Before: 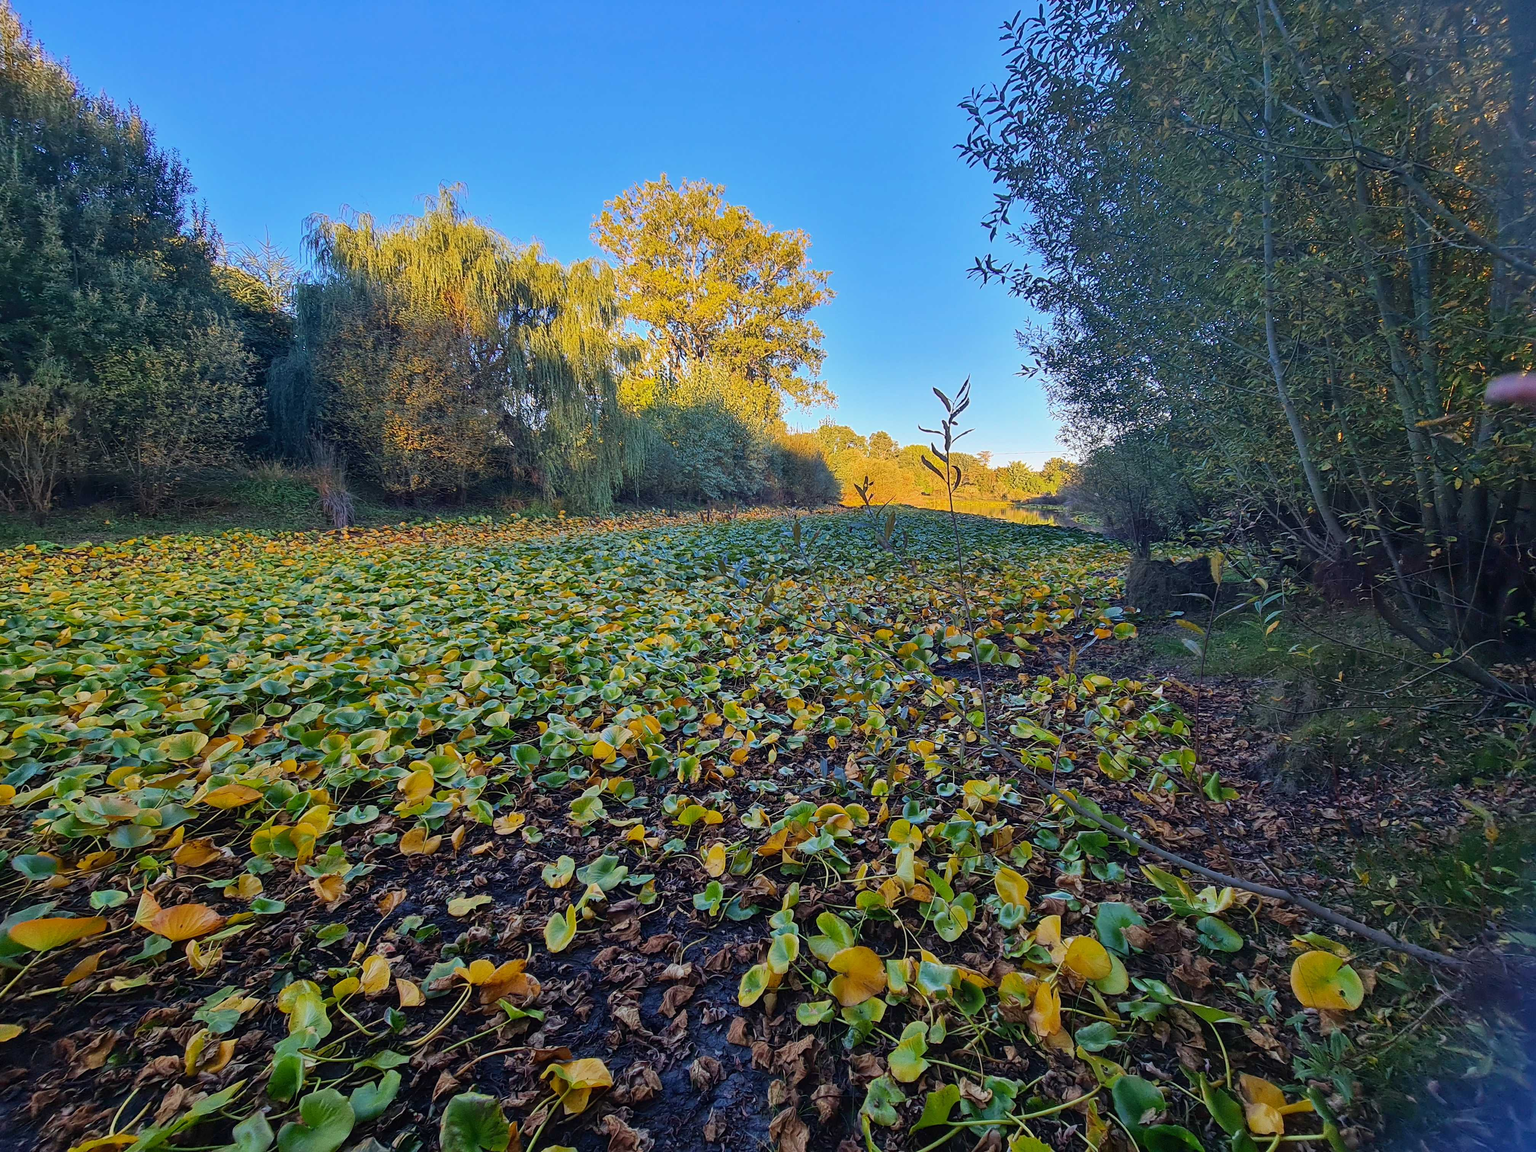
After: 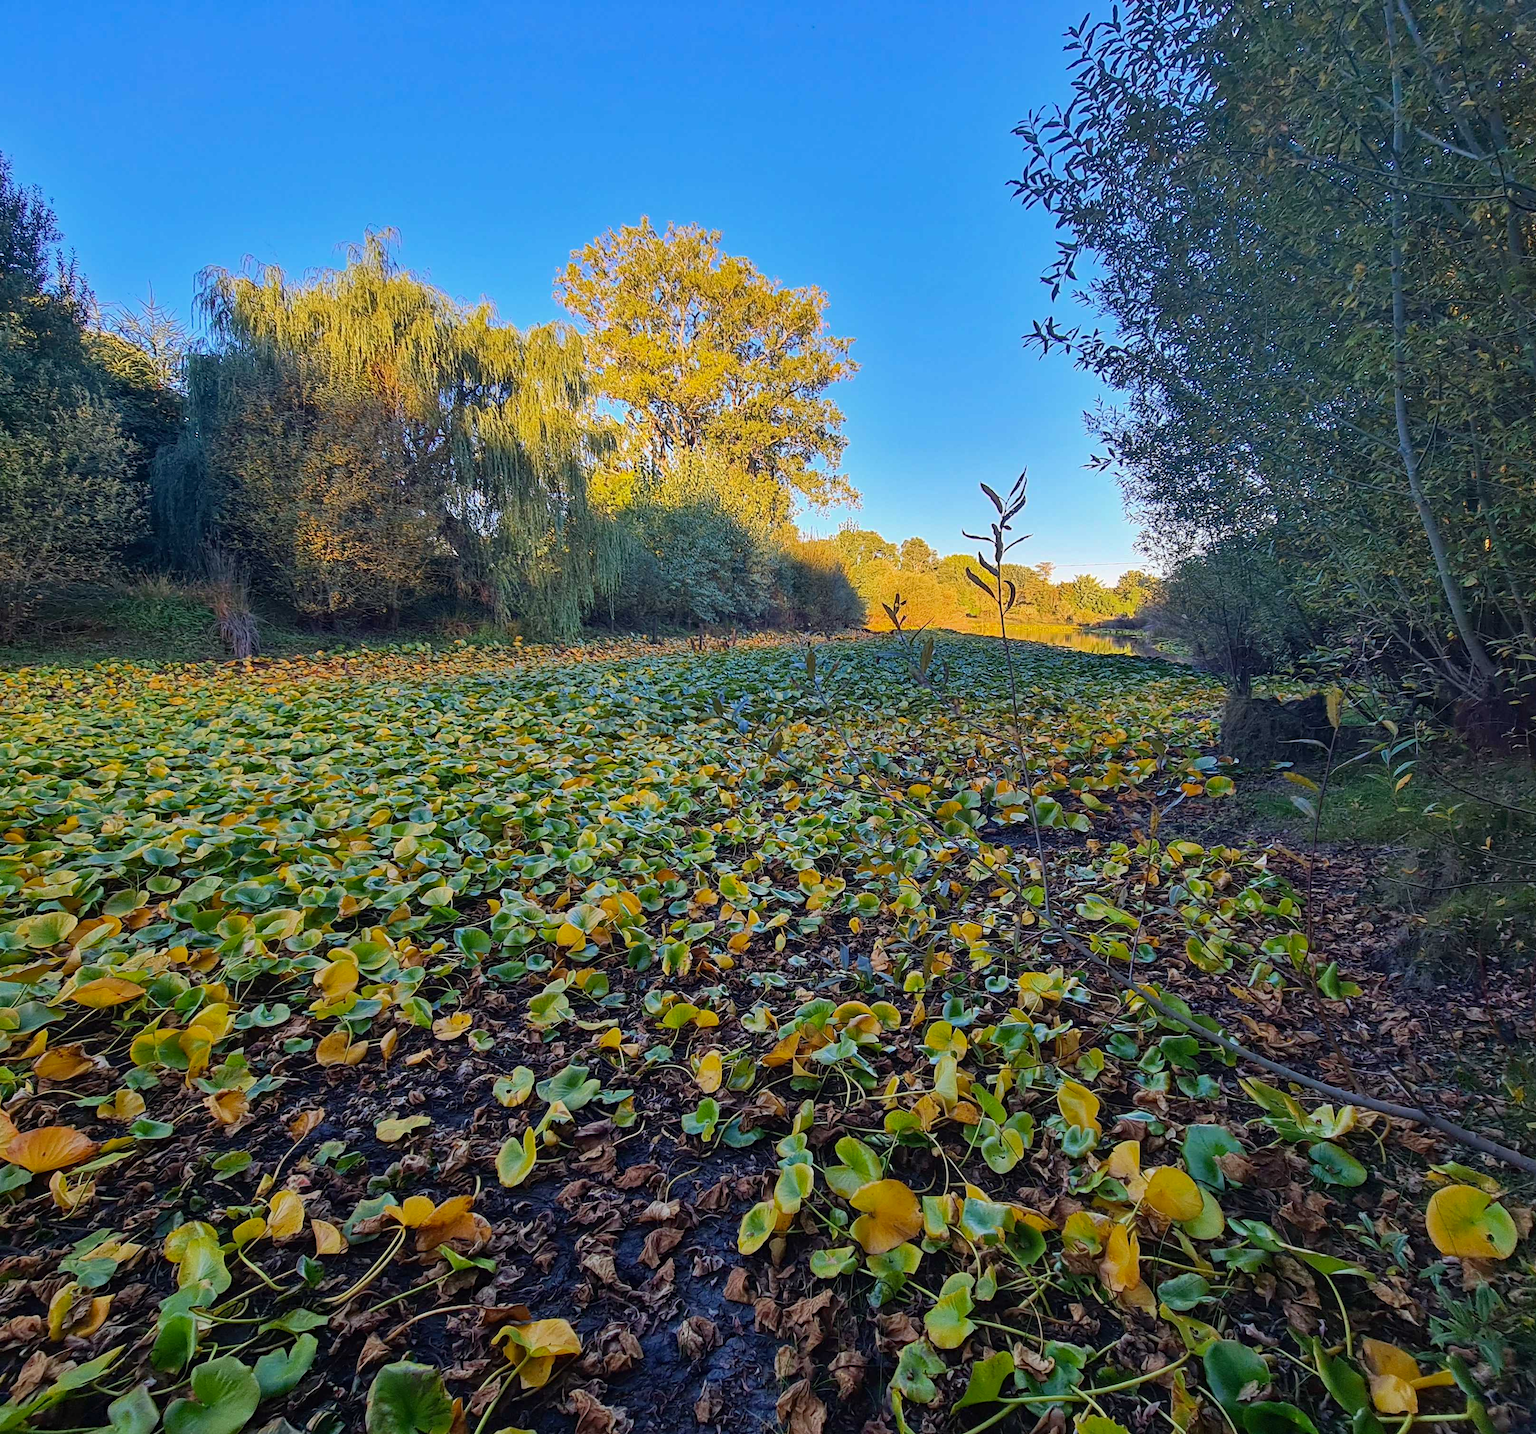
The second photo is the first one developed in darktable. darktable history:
crop and rotate: left 9.537%, right 10.193%
haze removal: compatibility mode true, adaptive false
